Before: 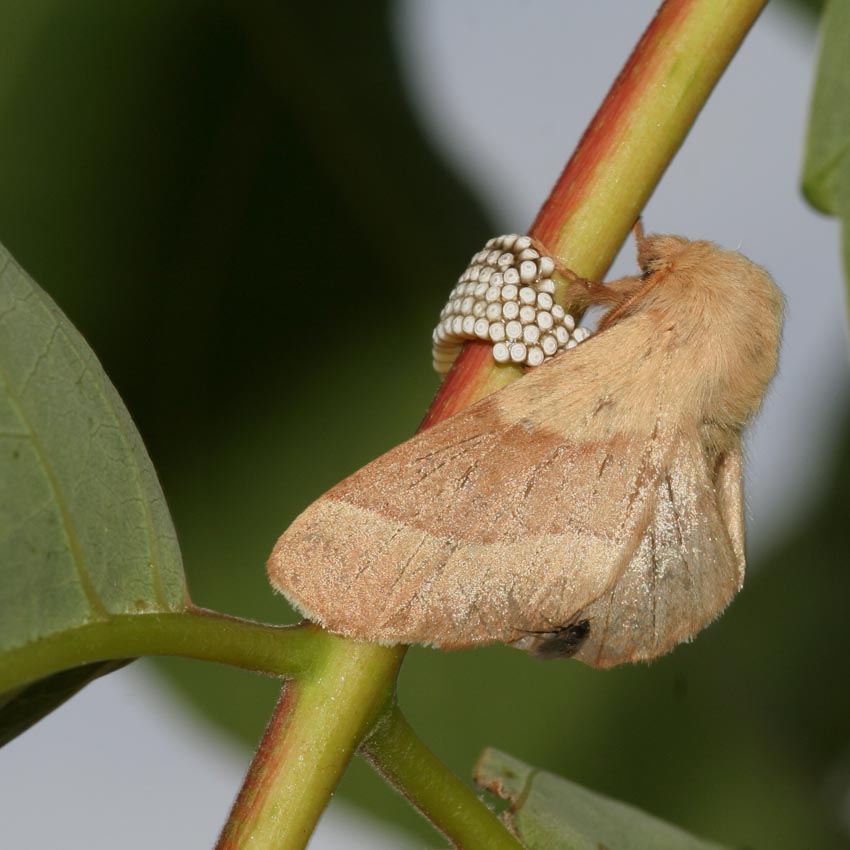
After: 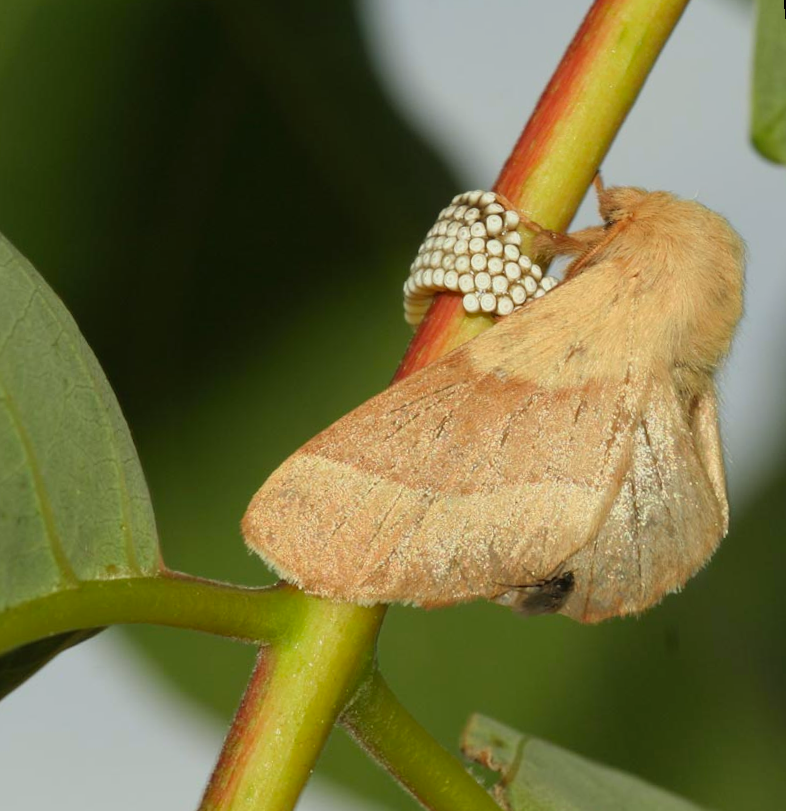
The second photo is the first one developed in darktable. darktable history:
color correction: highlights a* -4.28, highlights b* 6.53
contrast brightness saturation: contrast 0.07, brightness 0.08, saturation 0.18
rotate and perspective: rotation -1.68°, lens shift (vertical) -0.146, crop left 0.049, crop right 0.912, crop top 0.032, crop bottom 0.96
